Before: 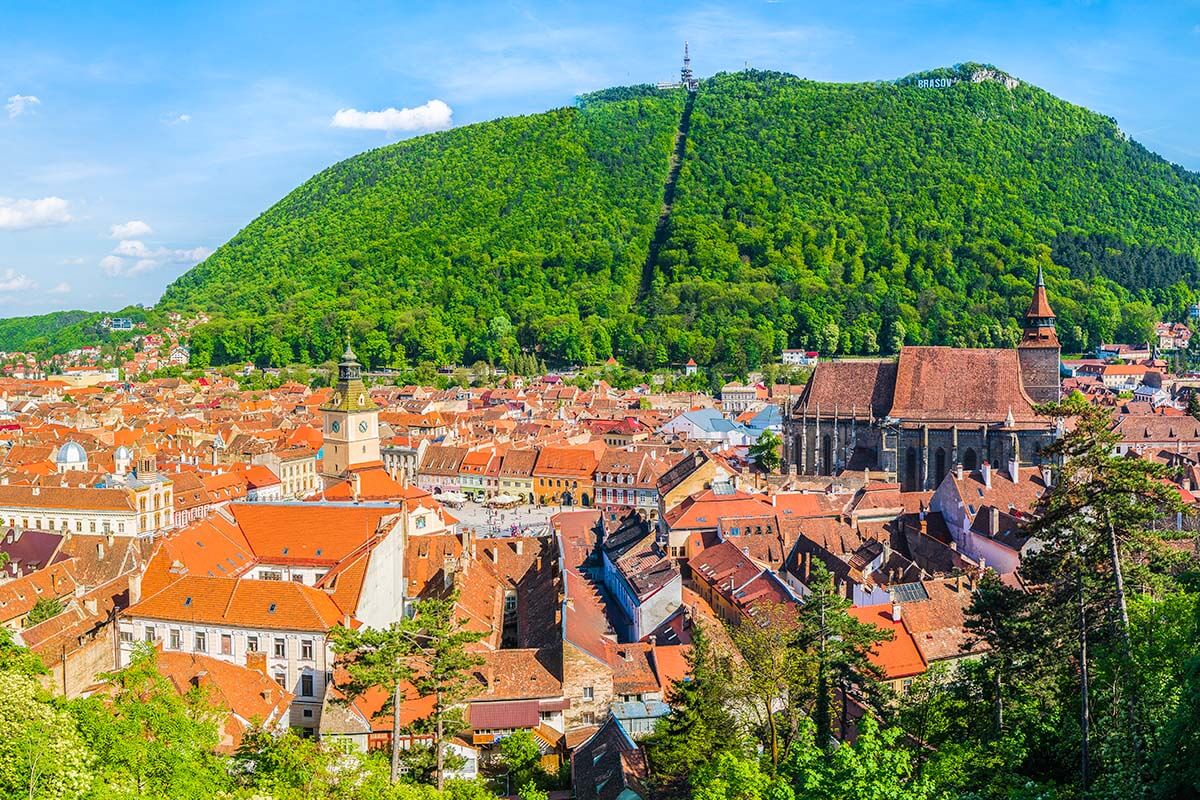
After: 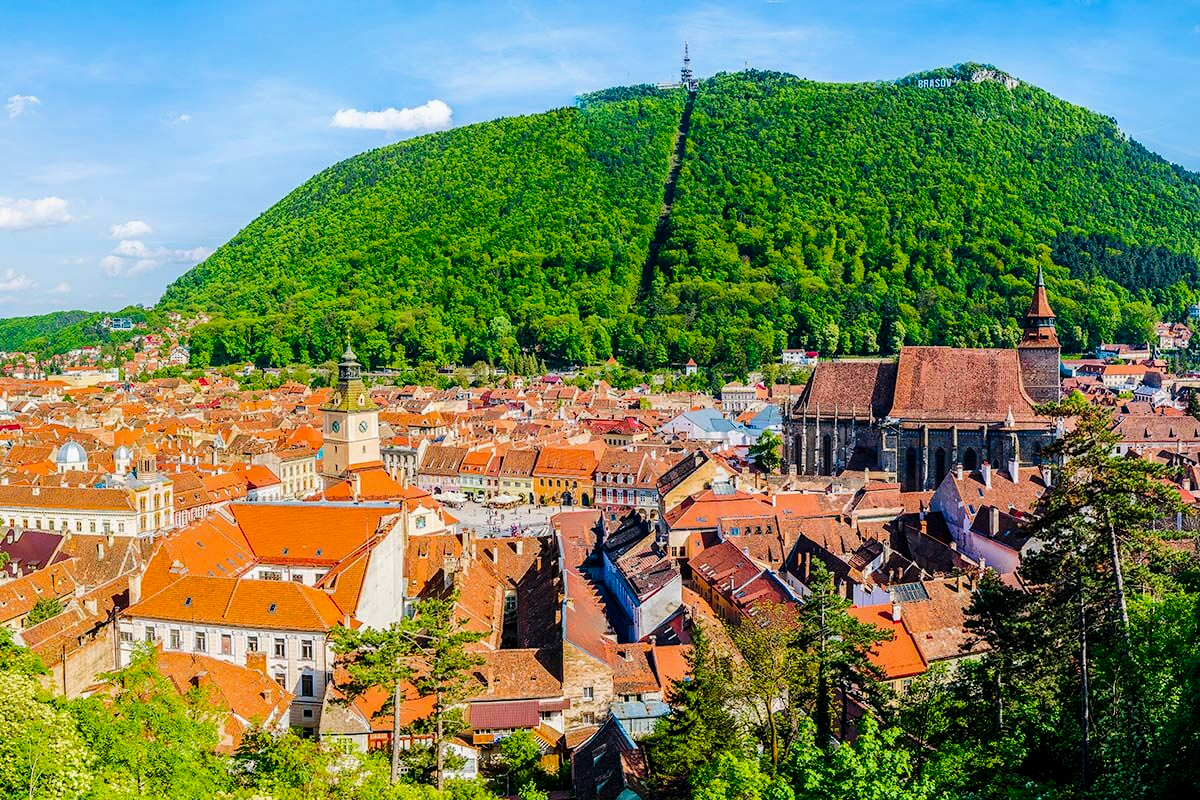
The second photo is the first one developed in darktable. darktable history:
exposure: black level correction 0.001, exposure 0.016 EV, compensate exposure bias true, compensate highlight preservation false
tone curve: curves: ch0 [(0, 0) (0.068, 0.012) (0.183, 0.089) (0.341, 0.283) (0.547, 0.532) (0.828, 0.815) (1, 0.983)]; ch1 [(0, 0) (0.23, 0.166) (0.34, 0.308) (0.371, 0.337) (0.429, 0.411) (0.477, 0.462) (0.499, 0.5) (0.529, 0.537) (0.559, 0.582) (0.743, 0.798) (1, 1)]; ch2 [(0, 0) (0.431, 0.414) (0.498, 0.503) (0.524, 0.528) (0.568, 0.546) (0.6, 0.597) (0.634, 0.645) (0.728, 0.742) (1, 1)], preserve colors none
